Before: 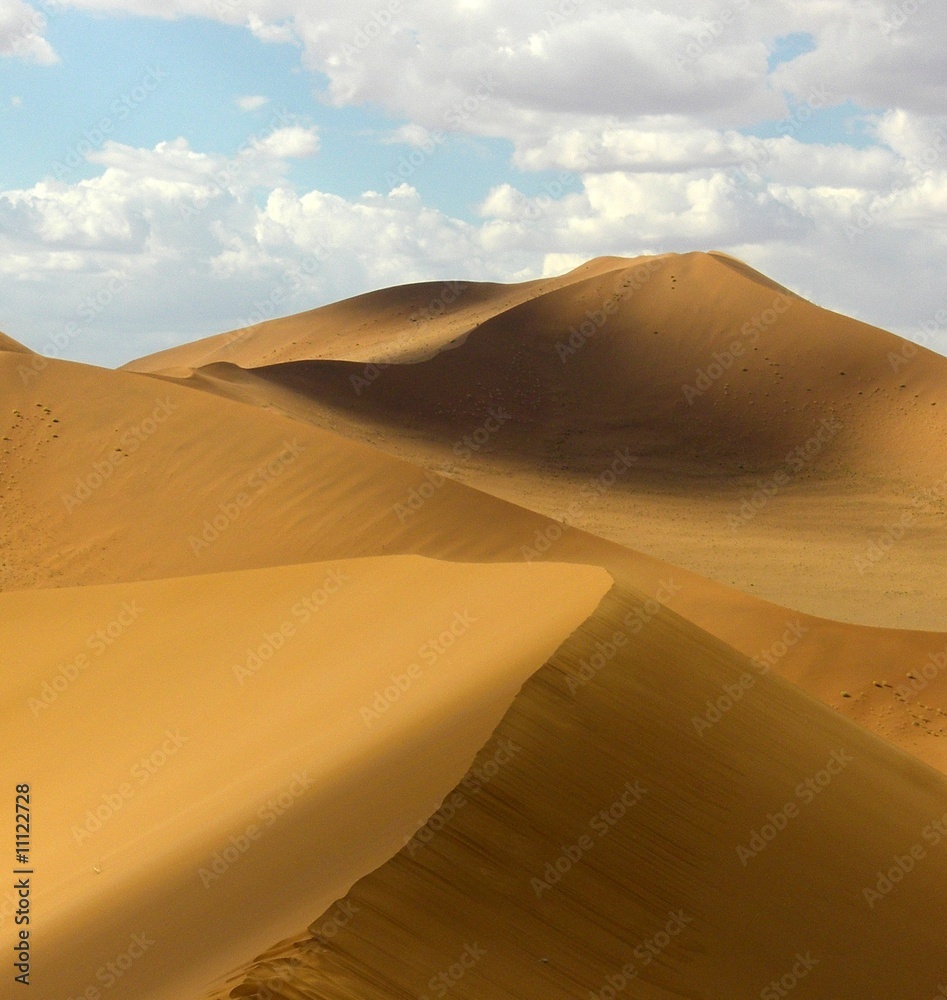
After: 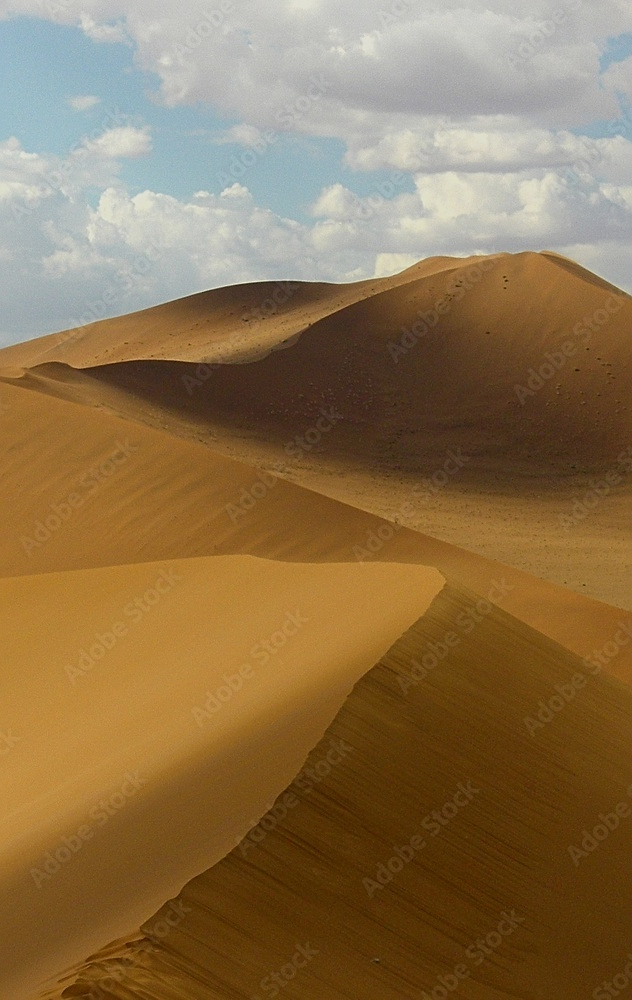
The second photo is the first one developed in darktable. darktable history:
crop and rotate: left 17.789%, right 15.4%
tone equalizer: -8 EV 0.258 EV, -7 EV 0.418 EV, -6 EV 0.415 EV, -5 EV 0.264 EV, -3 EV -0.285 EV, -2 EV -0.397 EV, -1 EV -0.426 EV, +0 EV -0.266 EV, mask exposure compensation -0.497 EV
sharpen: radius 2.202, amount 0.384, threshold 0.015
exposure: exposure -0.147 EV, compensate exposure bias true, compensate highlight preservation false
